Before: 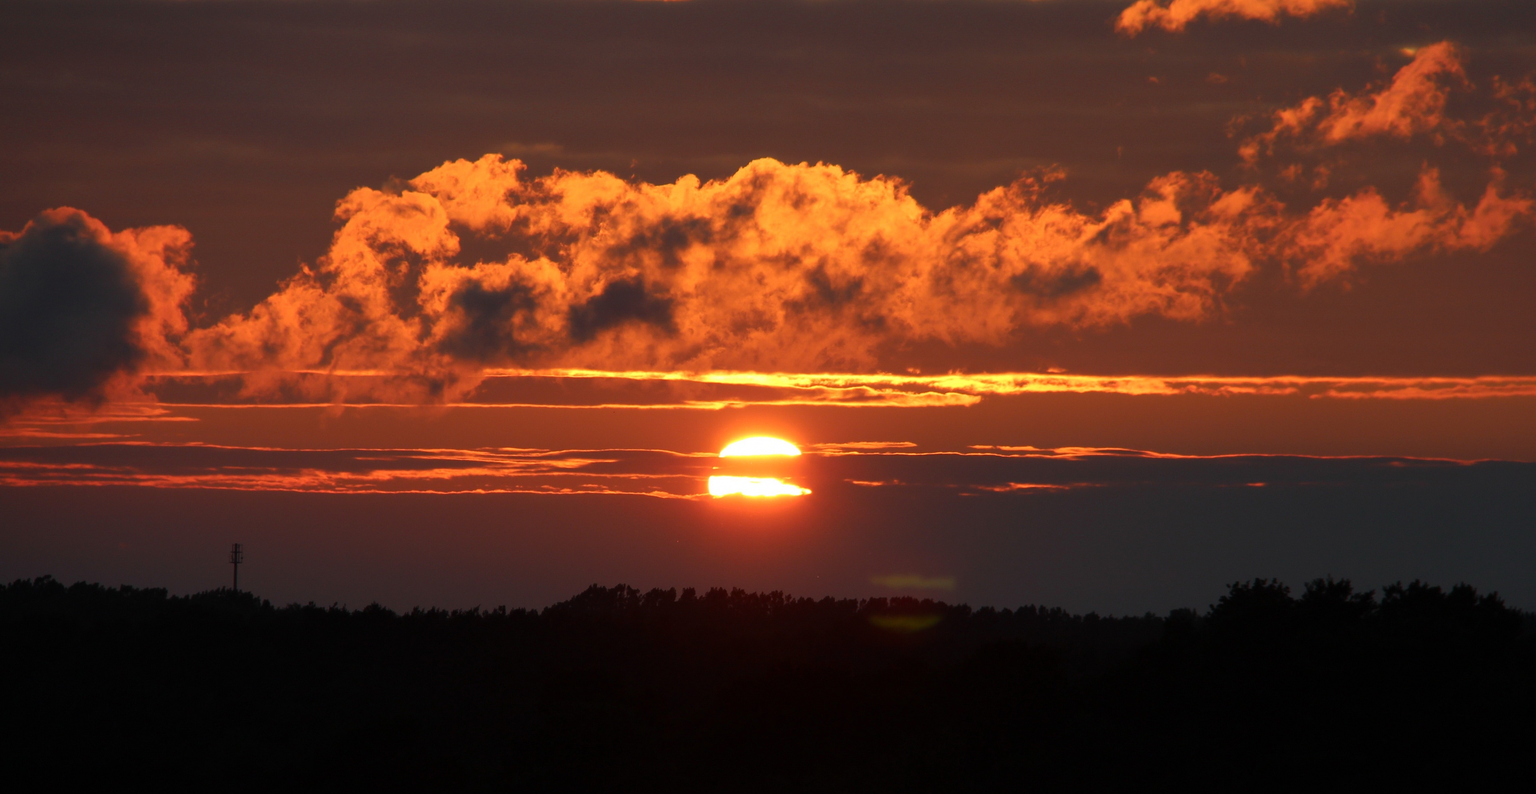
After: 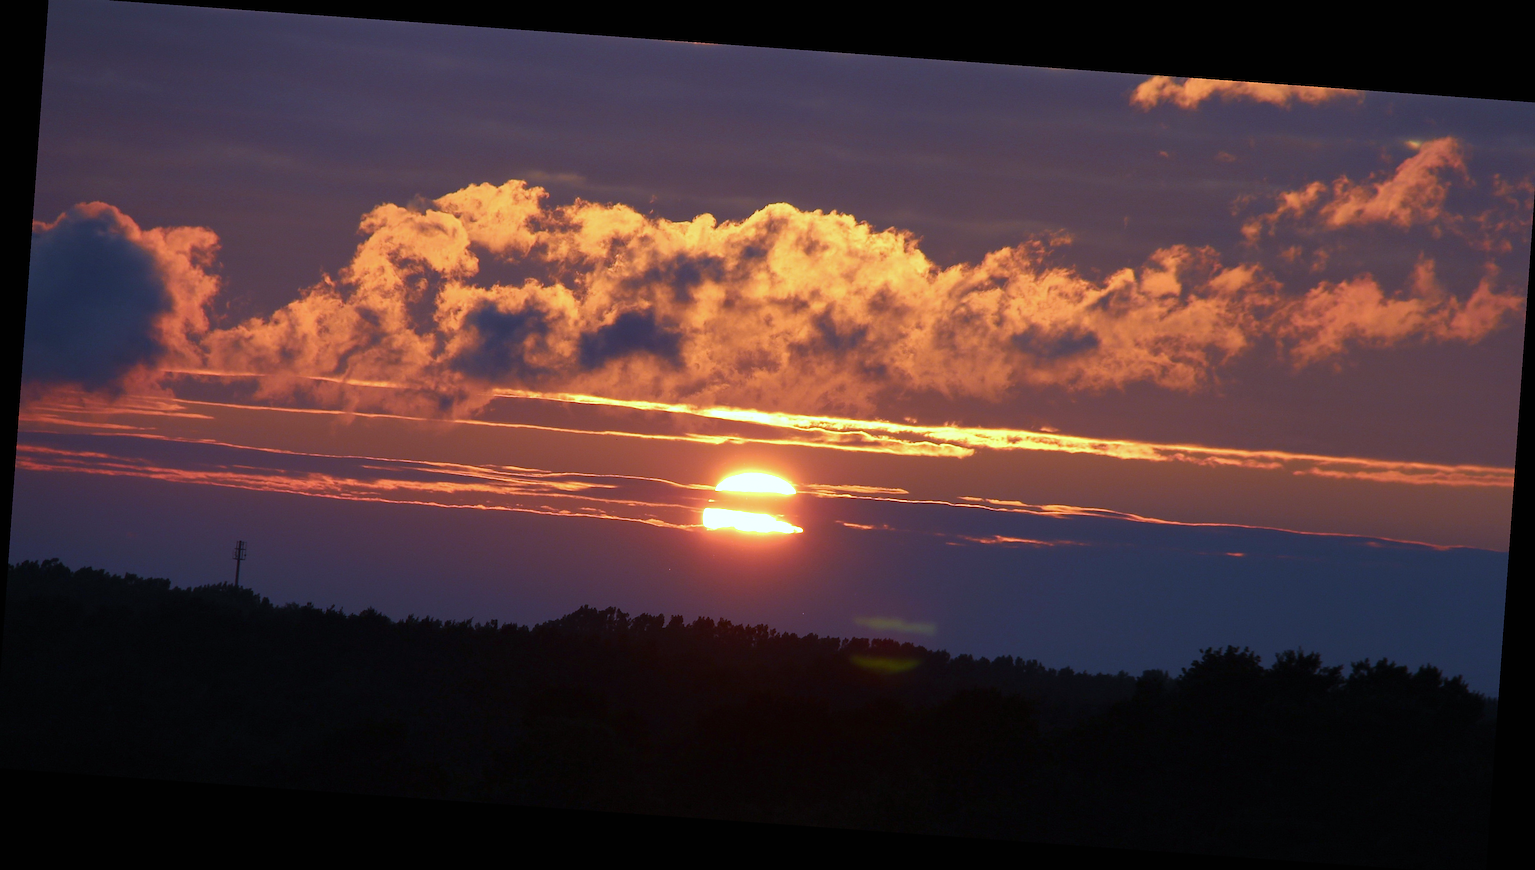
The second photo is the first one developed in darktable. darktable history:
sharpen: on, module defaults
exposure: black level correction 0, exposure 0.7 EV, compensate highlight preservation false
crop: left 0.434%, top 0.485%, right 0.244%, bottom 0.386%
rotate and perspective: rotation 4.1°, automatic cropping off
white balance: red 0.766, blue 1.537
